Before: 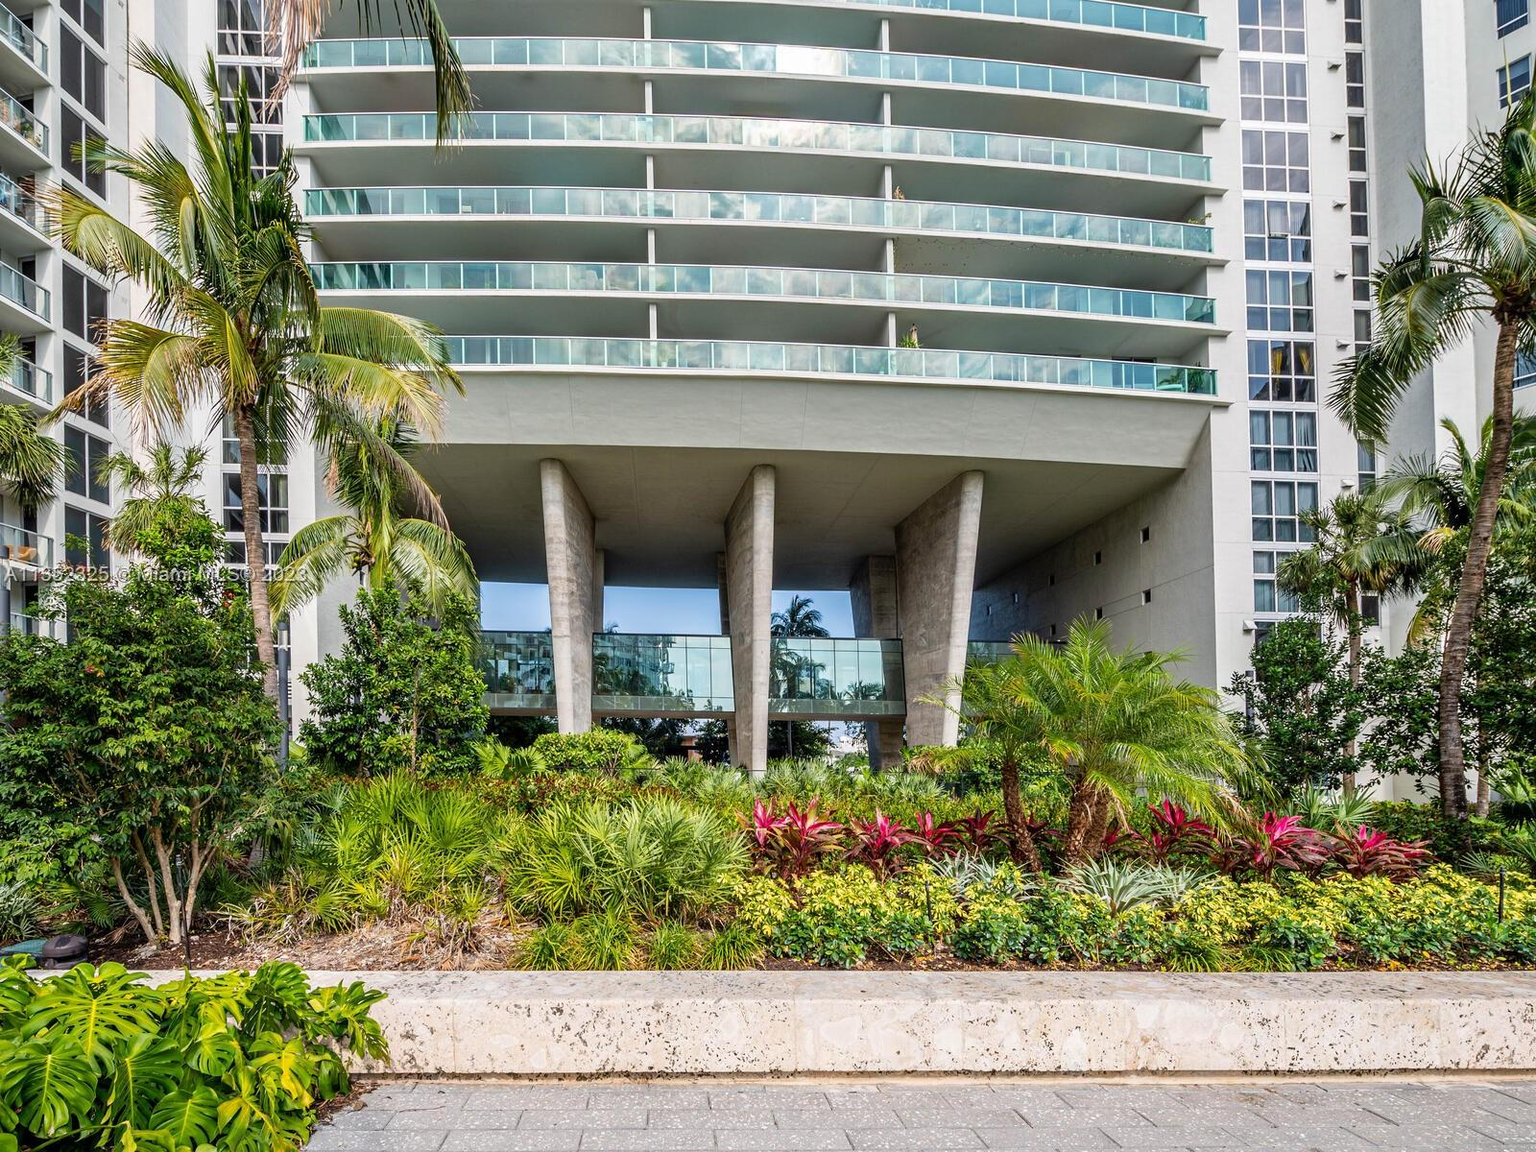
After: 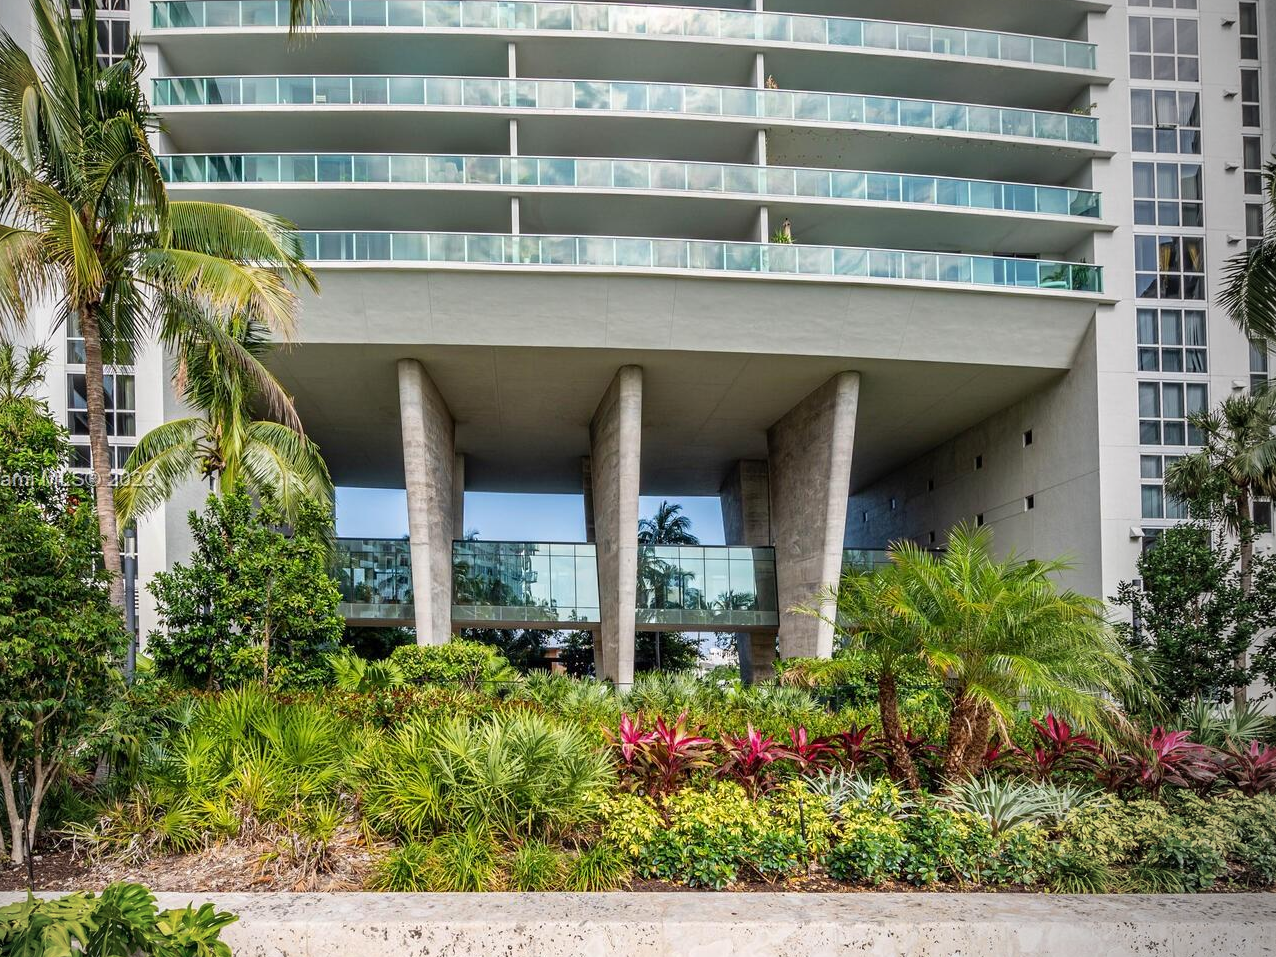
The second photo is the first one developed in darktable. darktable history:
vignetting: center (-0.148, 0.011)
crop and rotate: left 10.369%, top 9.944%, right 9.872%, bottom 10.295%
